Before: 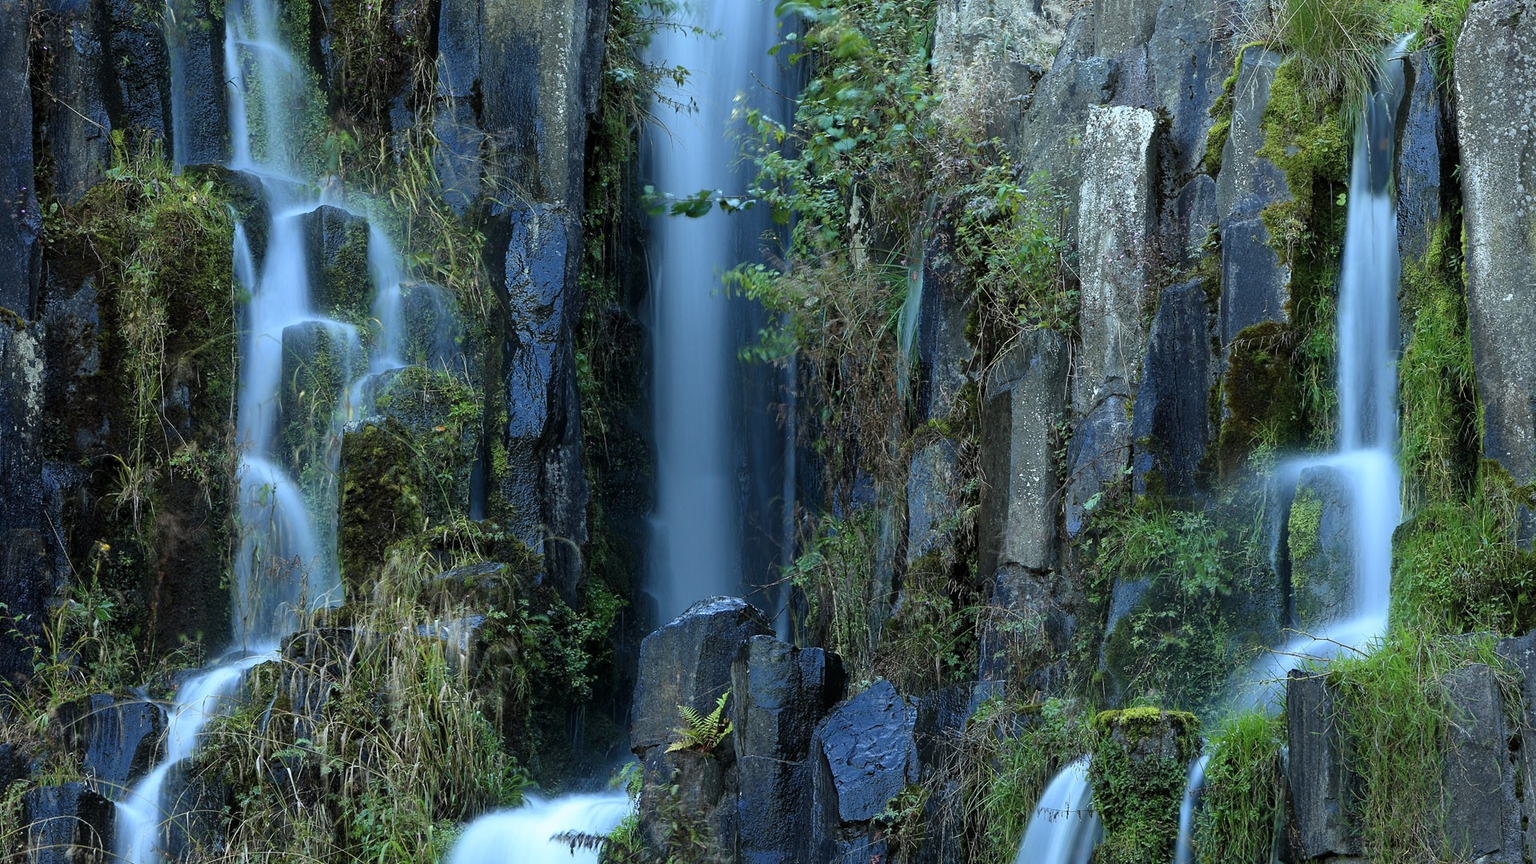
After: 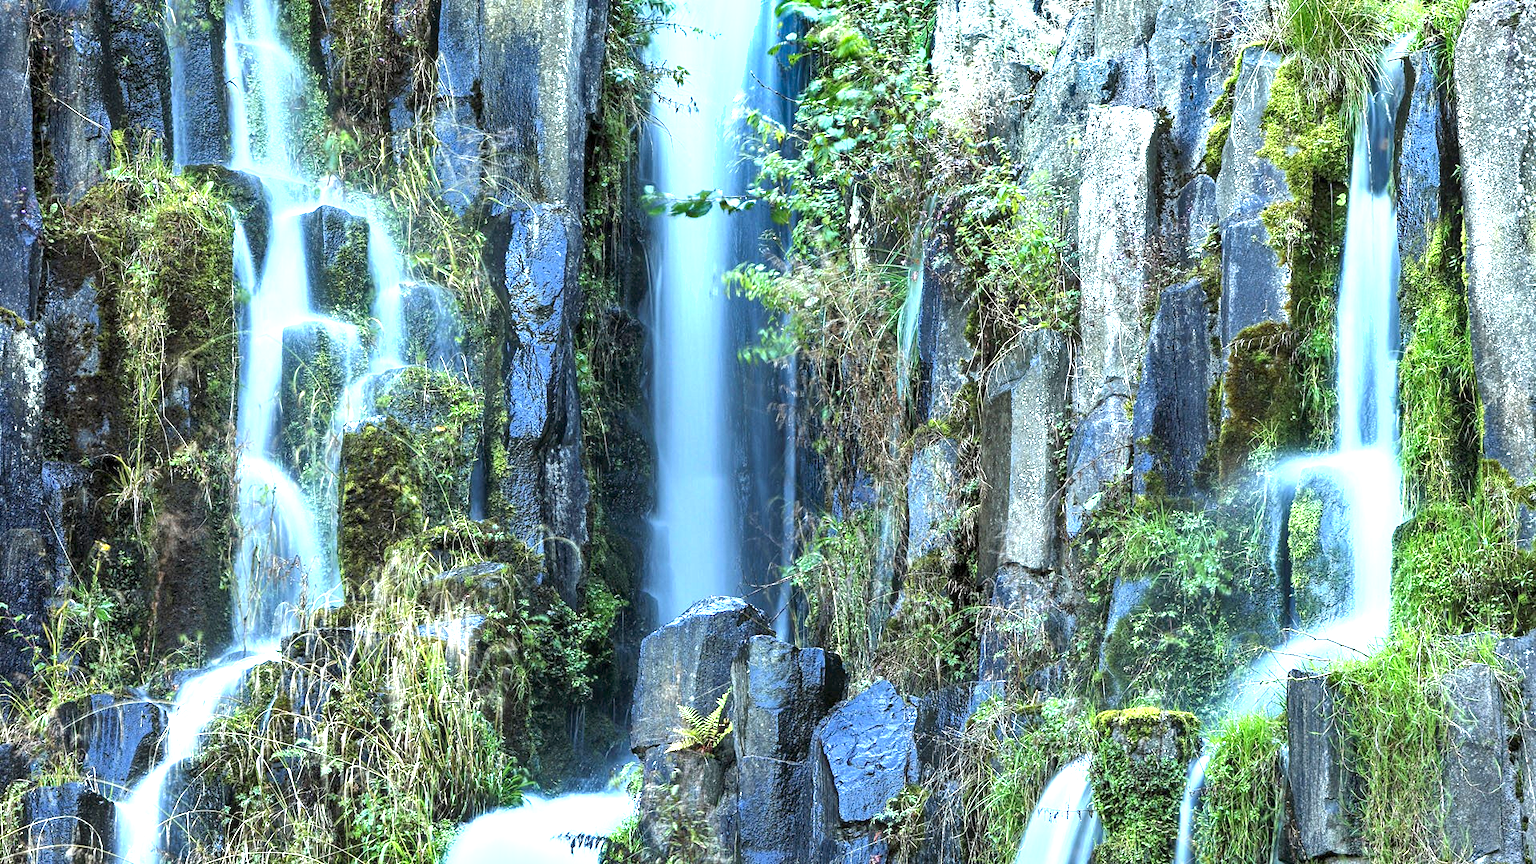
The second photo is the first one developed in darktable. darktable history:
shadows and highlights: low approximation 0.01, soften with gaussian
local contrast: on, module defaults
exposure: black level correction 0, exposure 1.964 EV, compensate highlight preservation false
